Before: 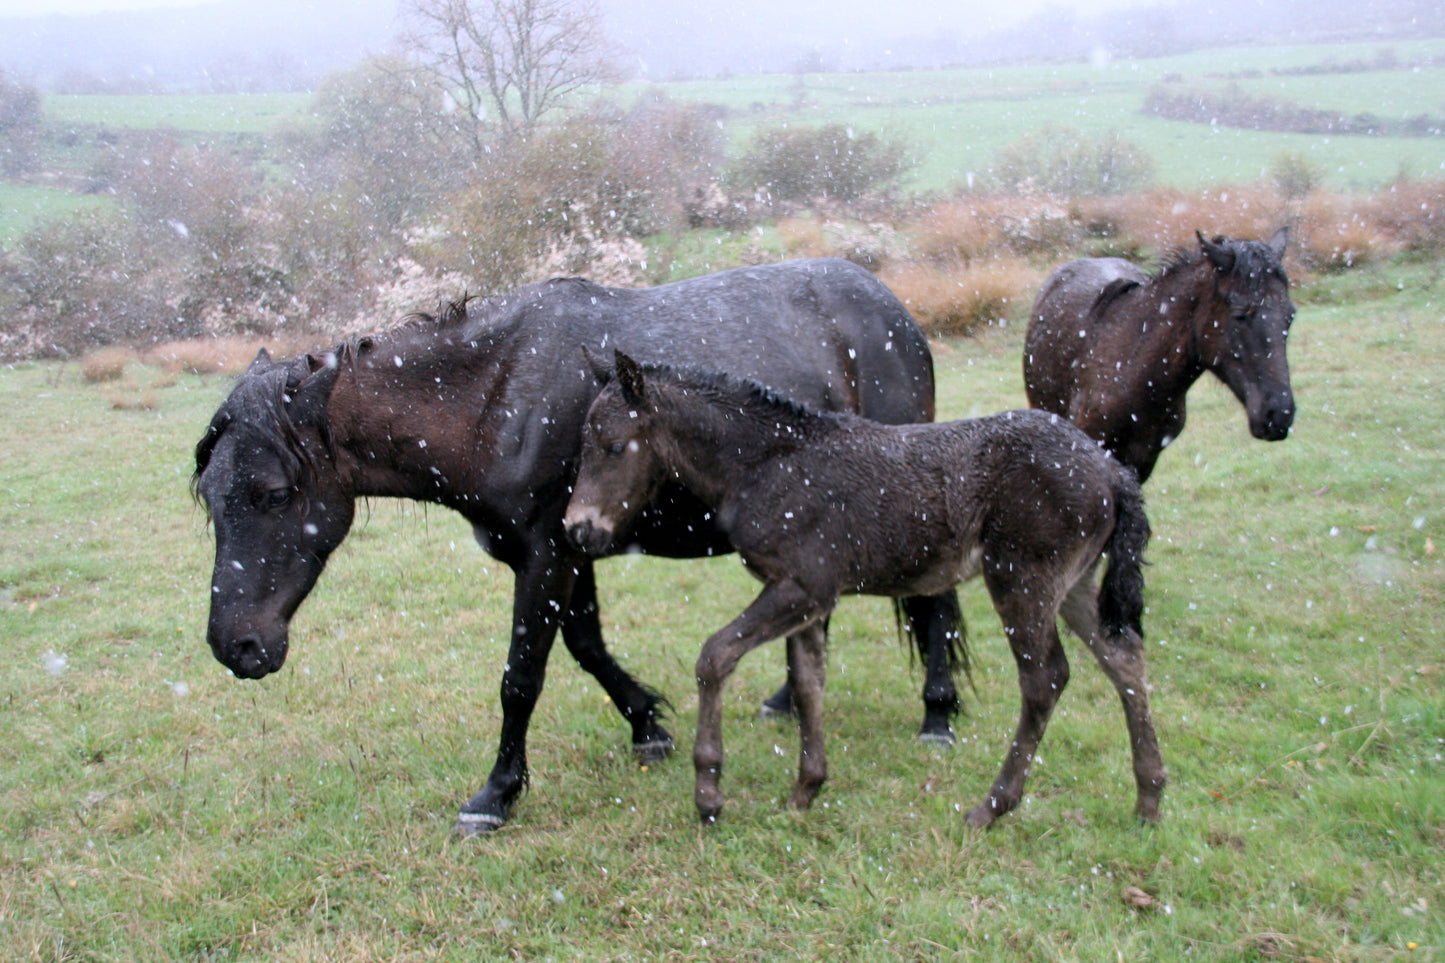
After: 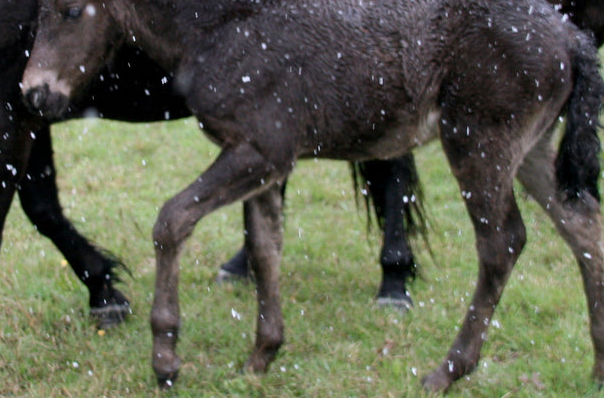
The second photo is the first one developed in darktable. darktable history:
tone equalizer: on, module defaults
crop: left 37.603%, top 45.311%, right 20.577%, bottom 13.346%
